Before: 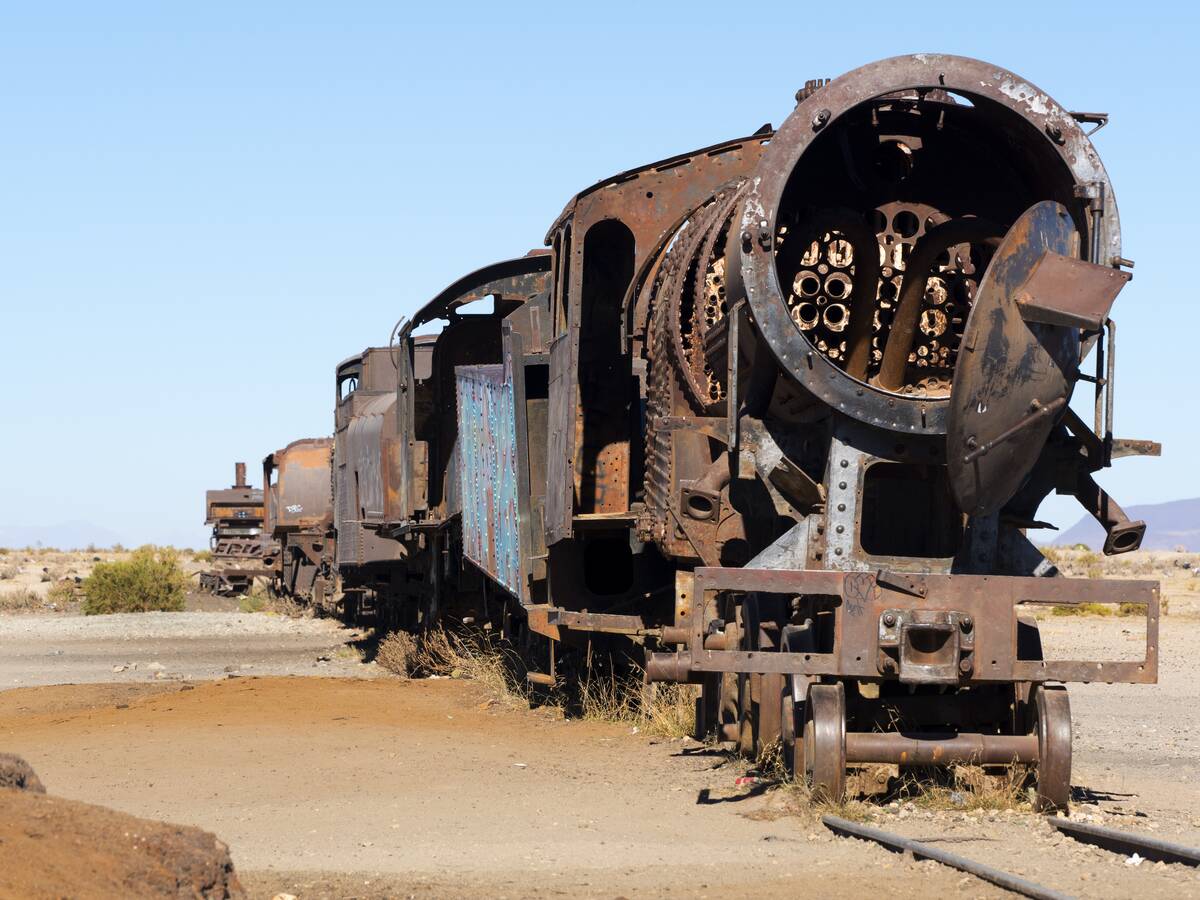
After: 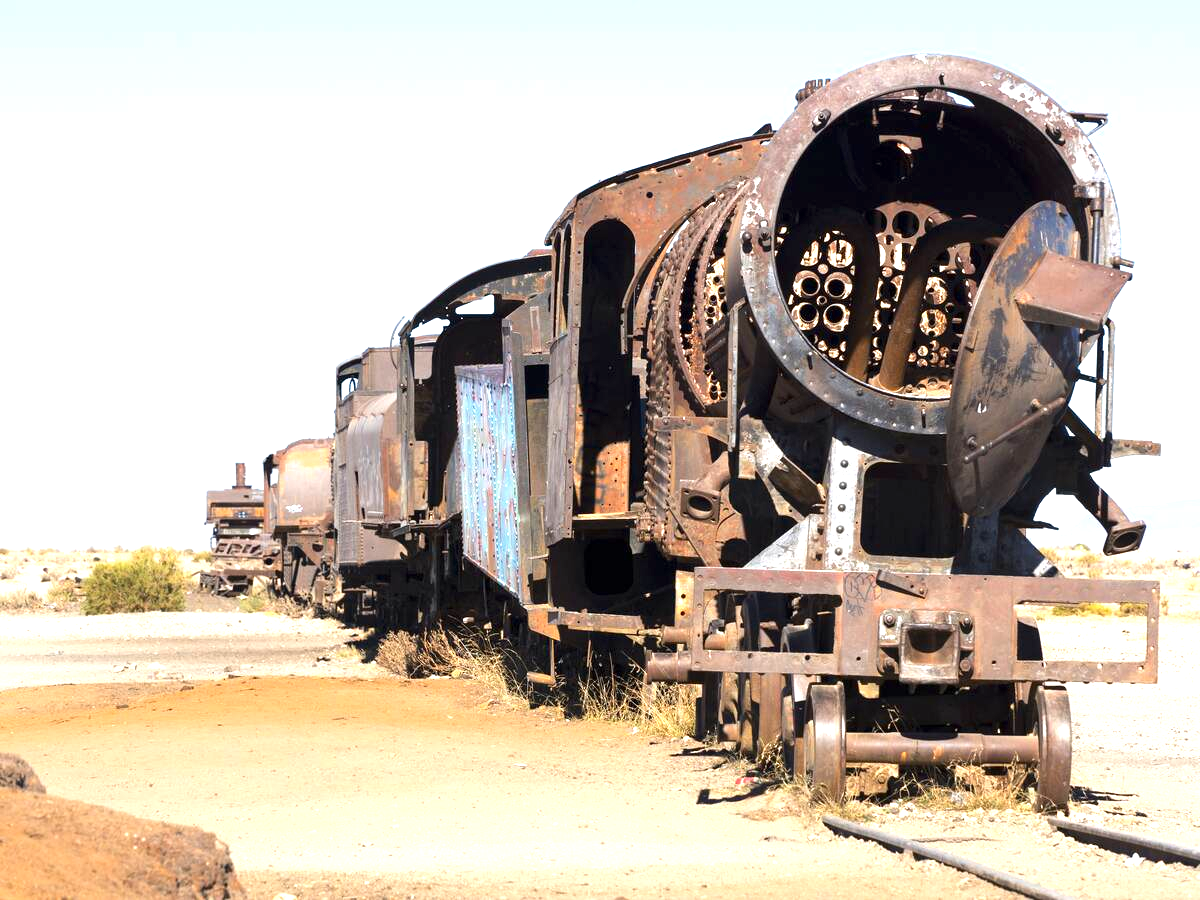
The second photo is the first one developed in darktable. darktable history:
exposure: exposure 1.09 EV, compensate highlight preservation false
